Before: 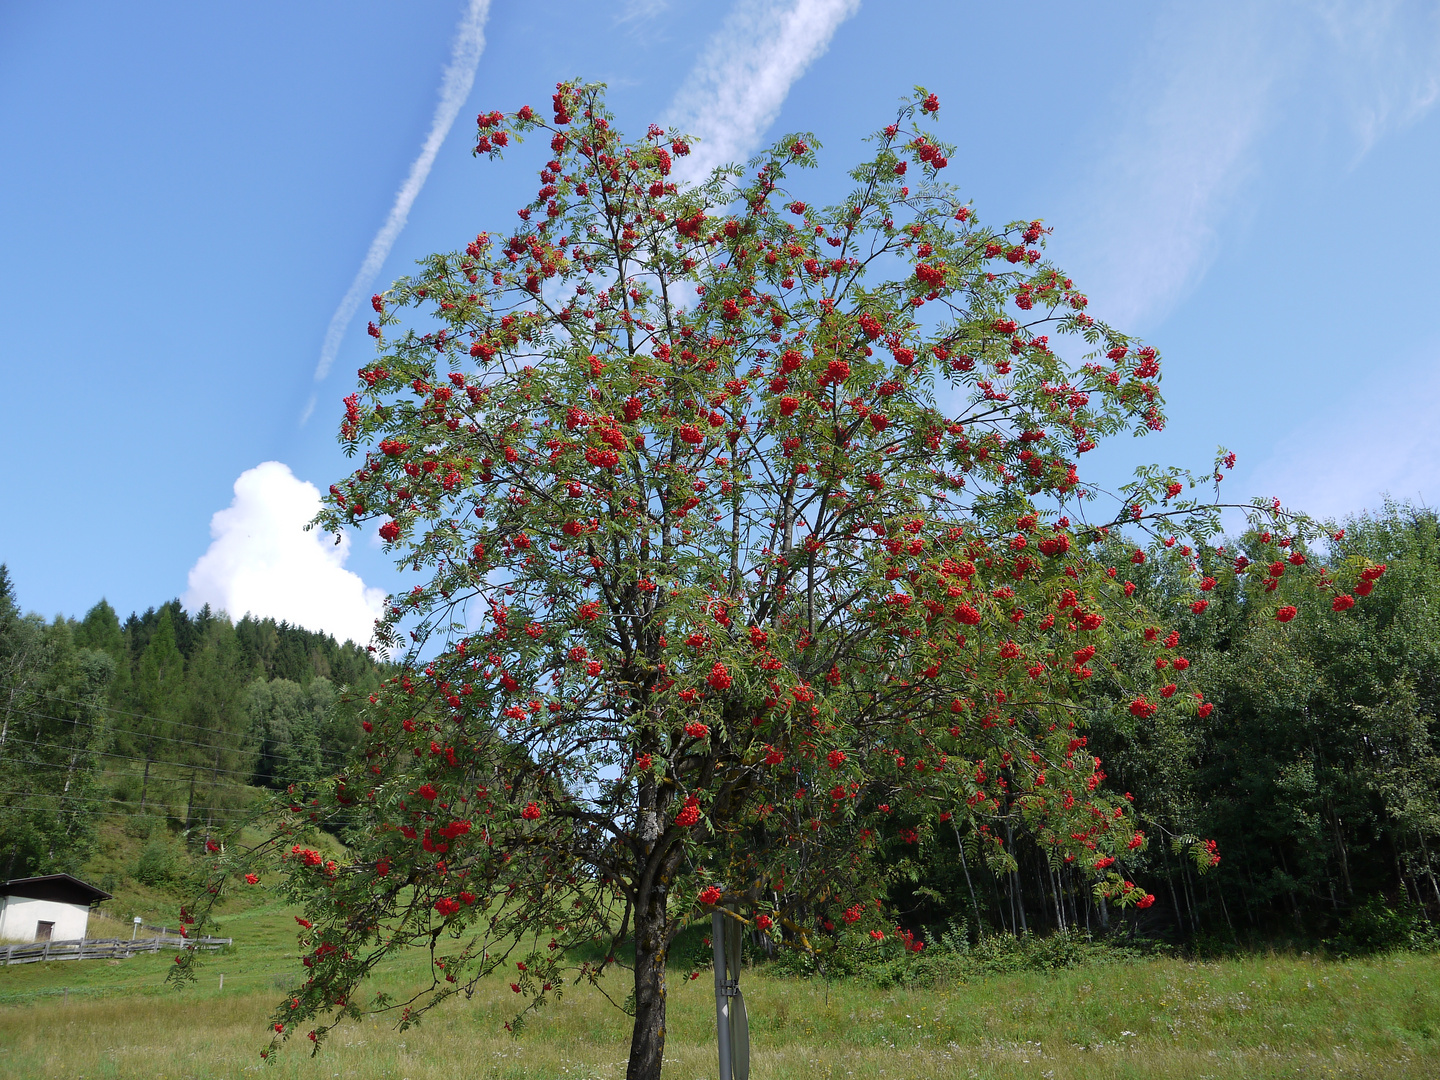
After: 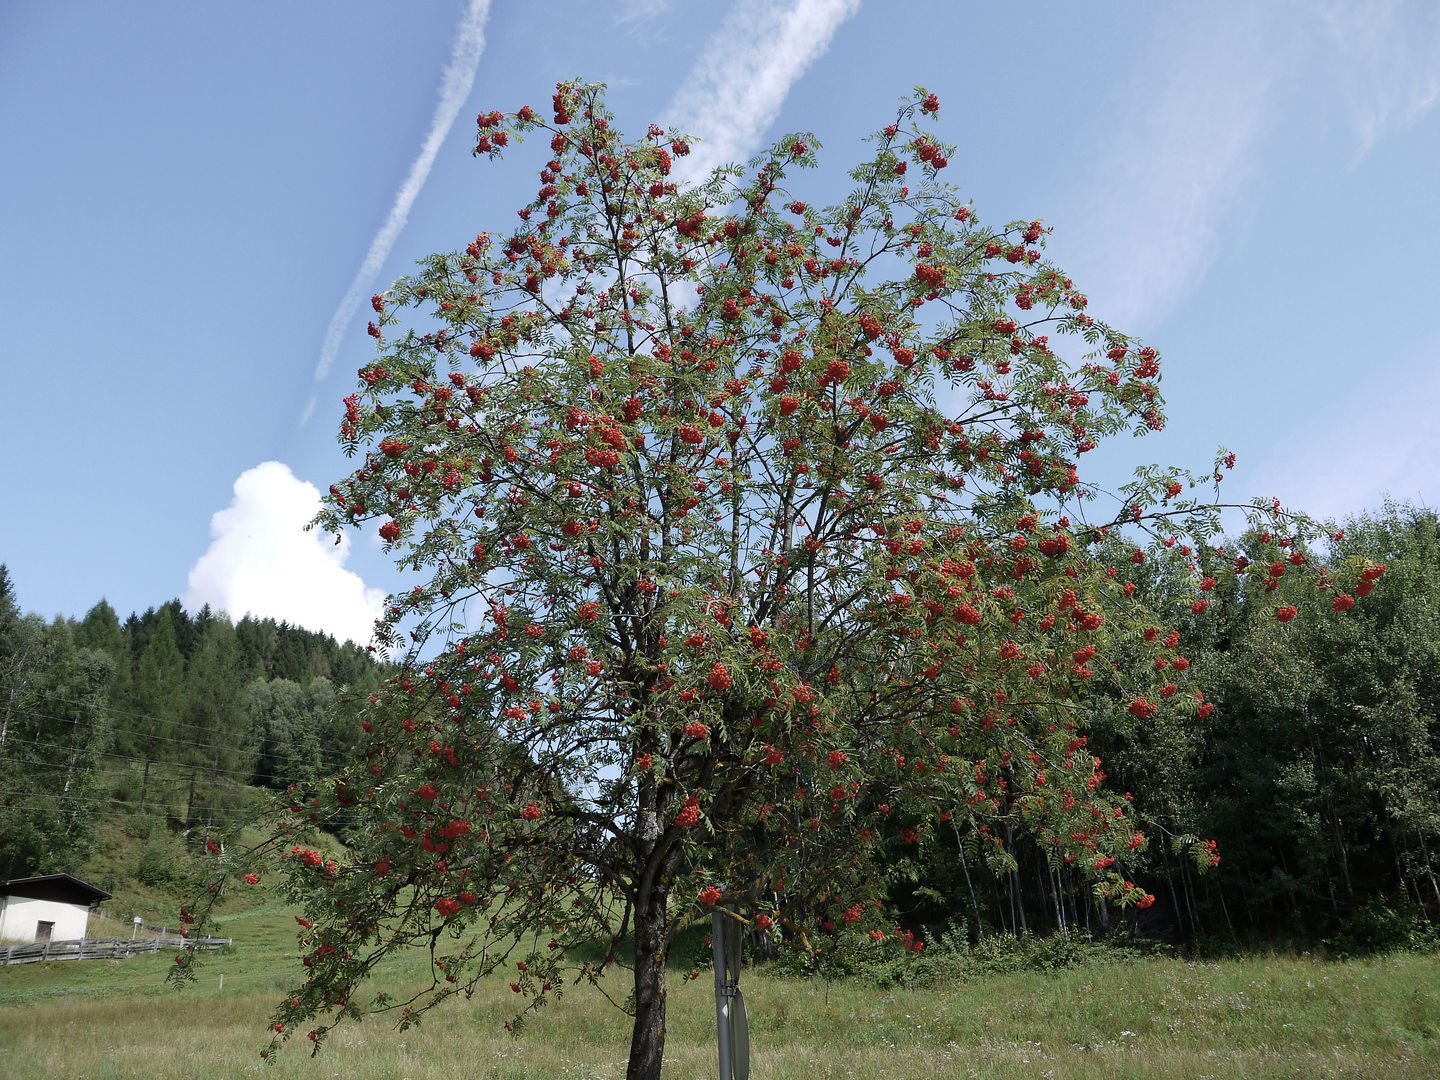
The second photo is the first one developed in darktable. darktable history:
contrast brightness saturation: contrast 0.103, saturation -0.29
